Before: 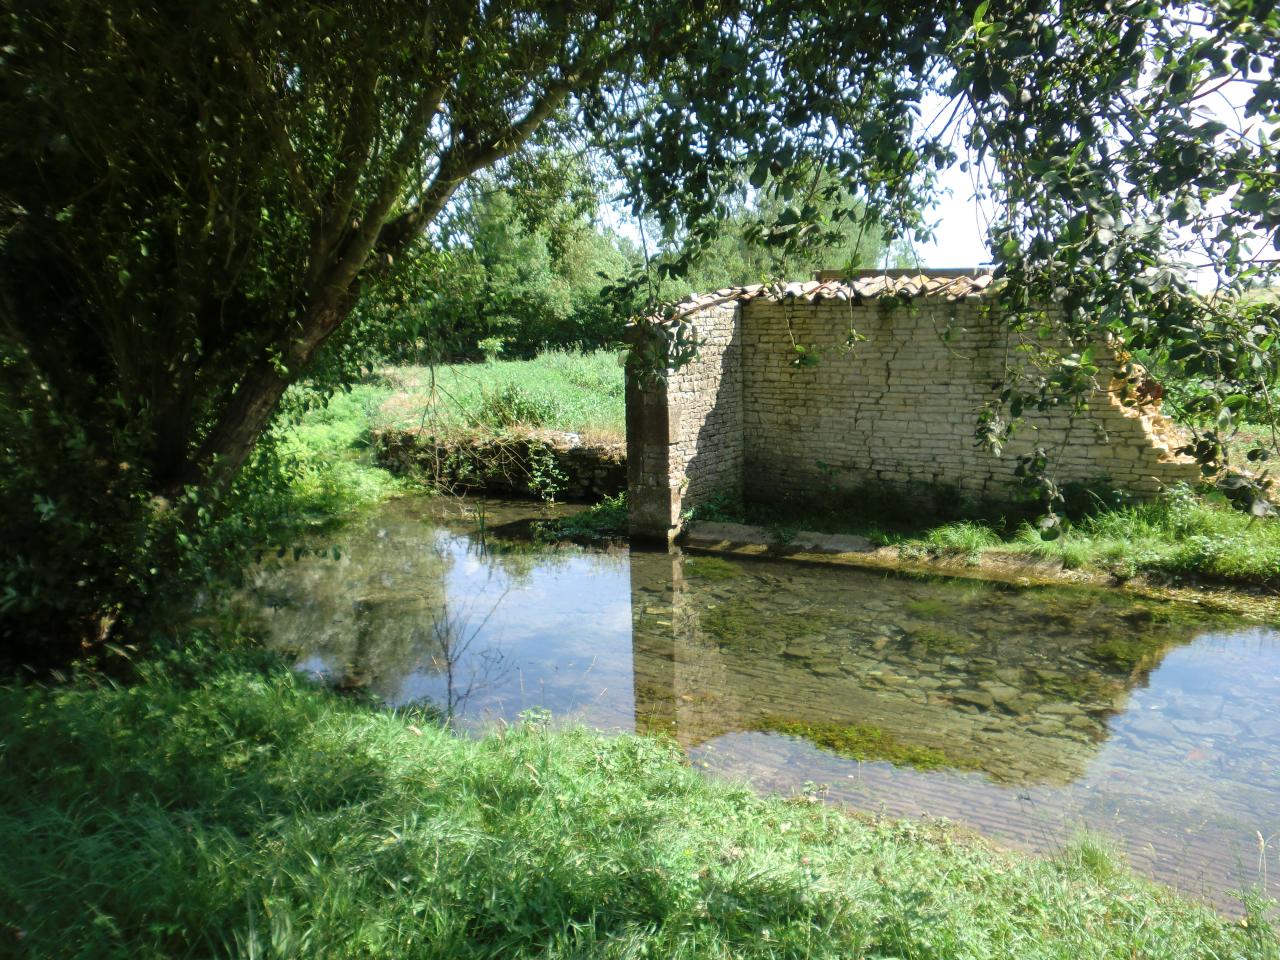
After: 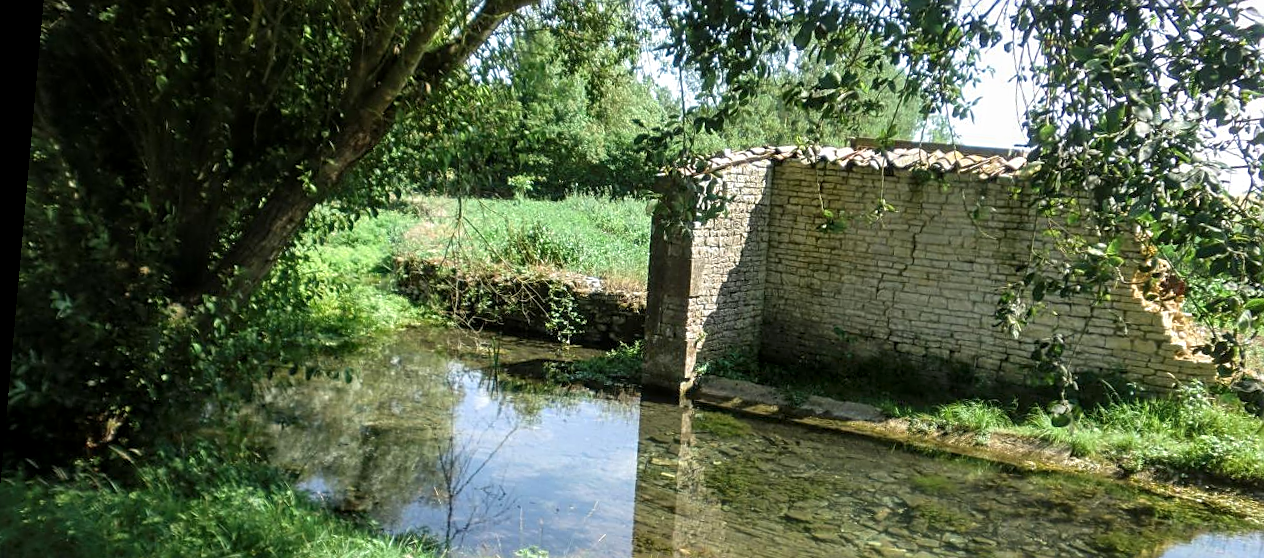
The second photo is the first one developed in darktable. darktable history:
rotate and perspective: rotation 5.12°, automatic cropping off
sharpen: on, module defaults
crop: left 1.744%, top 19.225%, right 5.069%, bottom 28.357%
local contrast: on, module defaults
